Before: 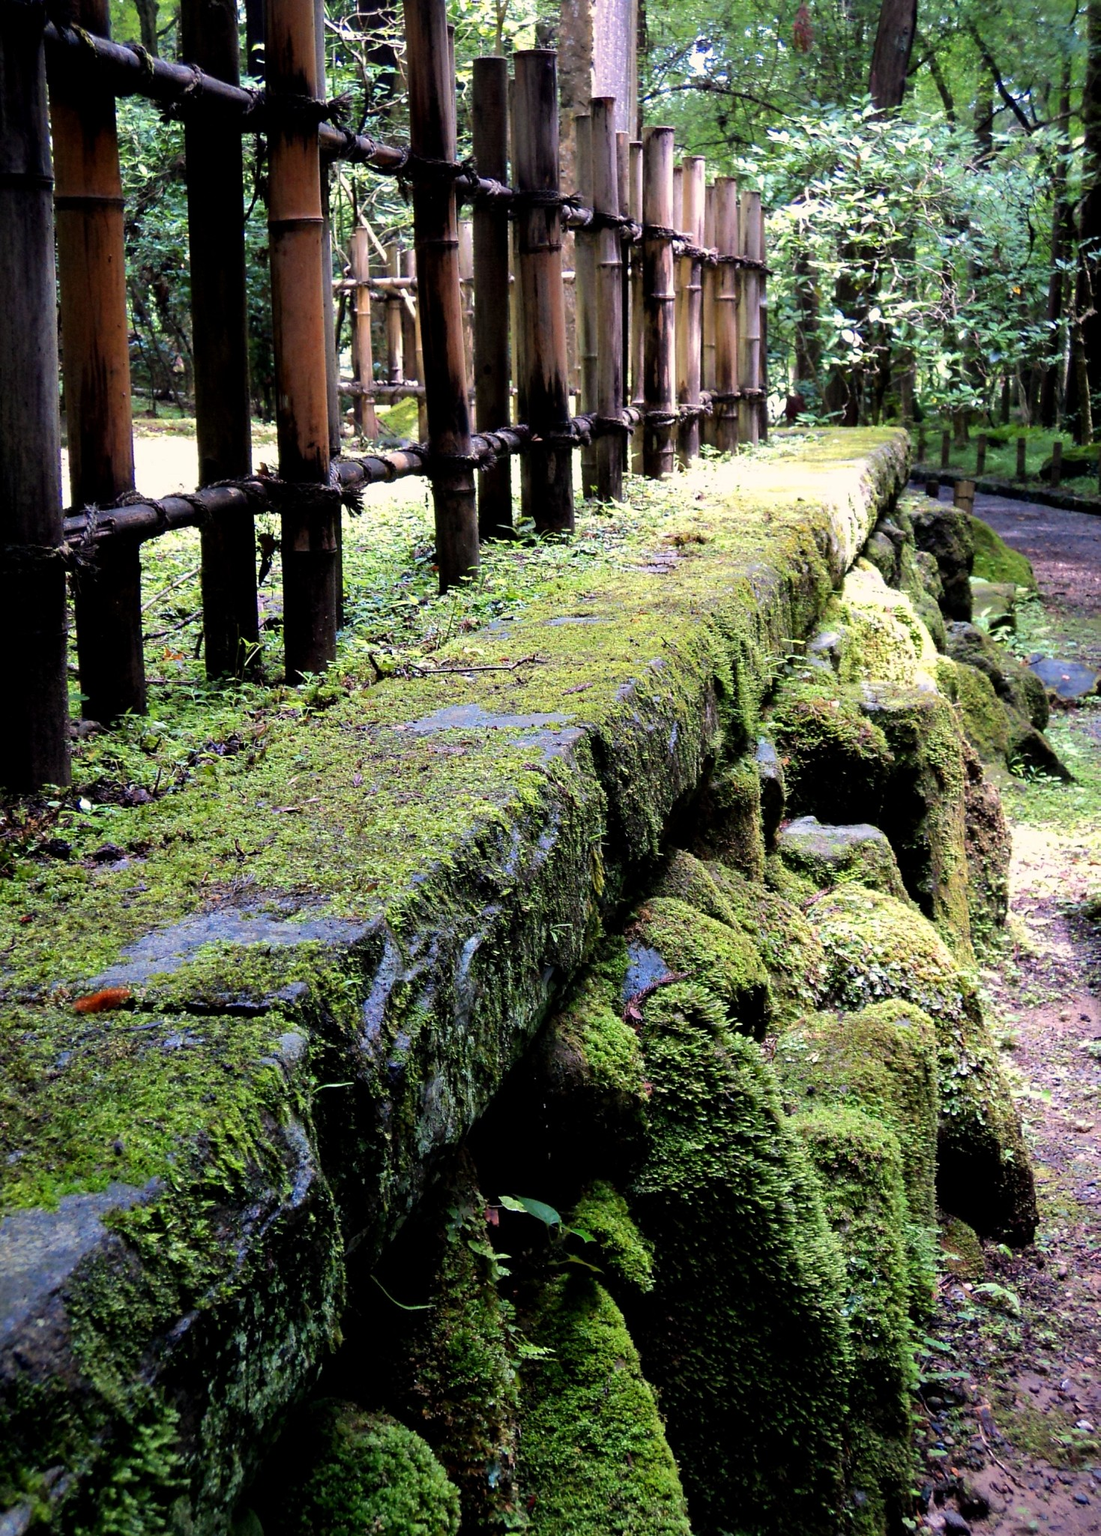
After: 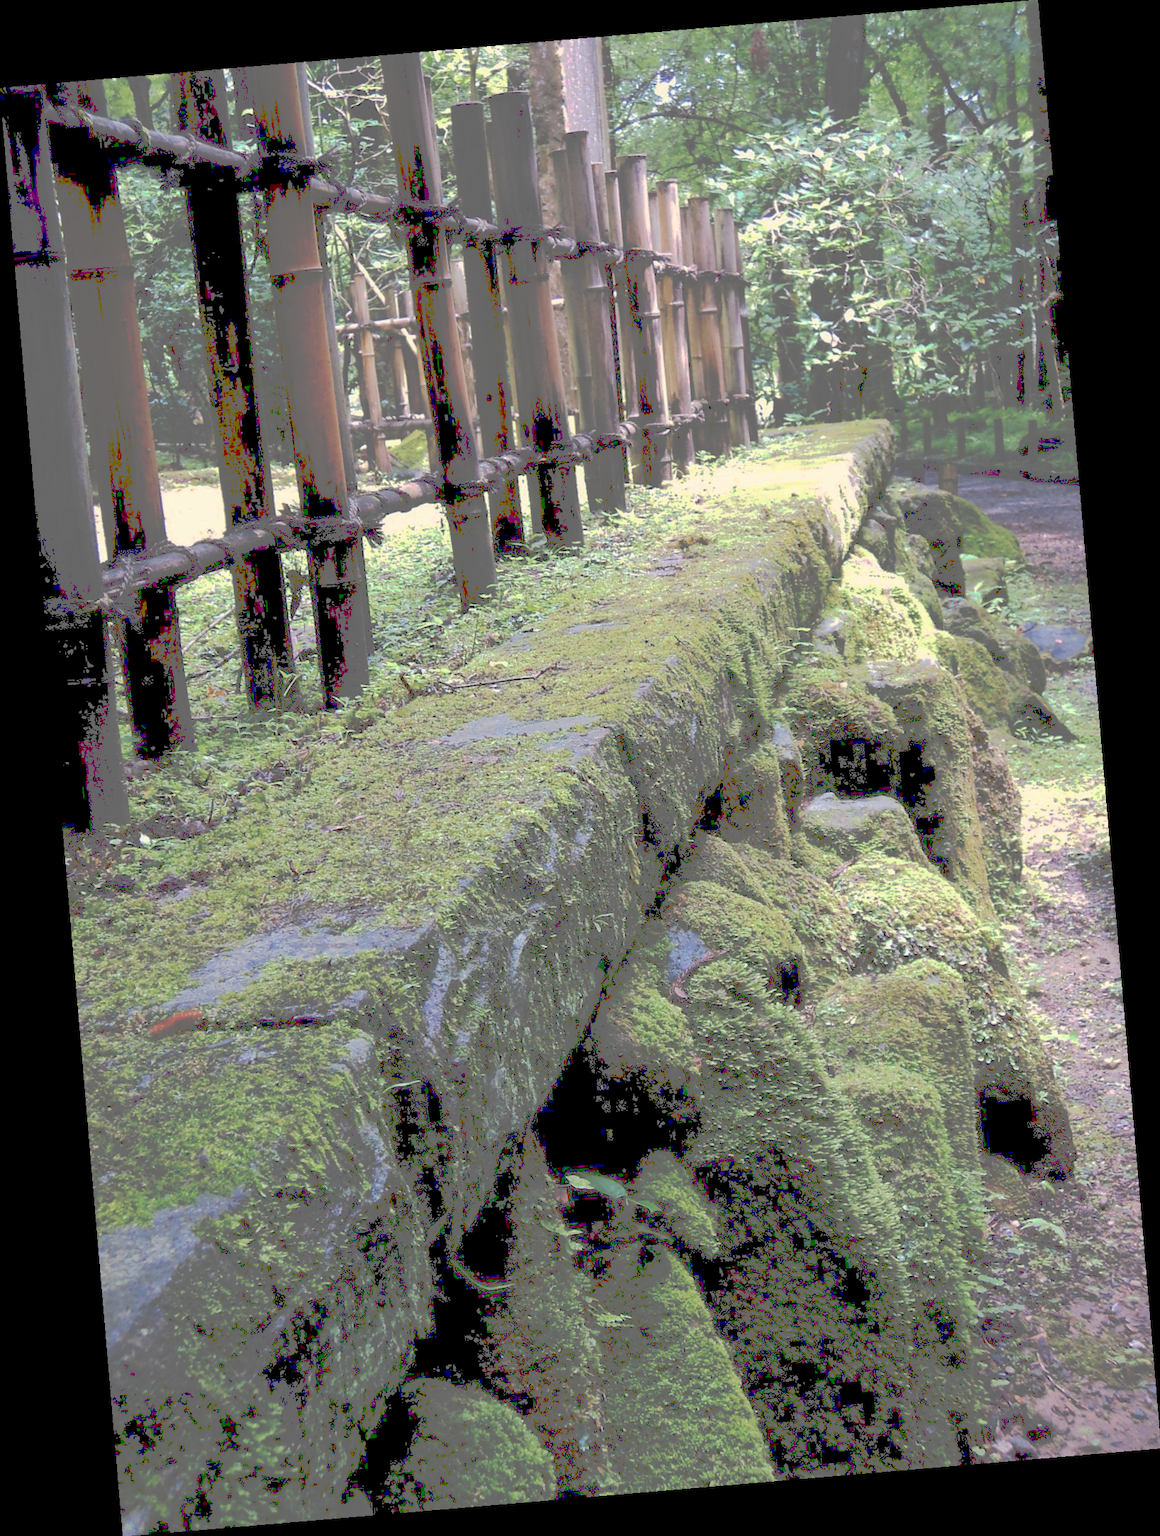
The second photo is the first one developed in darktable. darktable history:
tone curve: curves: ch0 [(0, 0) (0.003, 0.43) (0.011, 0.433) (0.025, 0.434) (0.044, 0.436) (0.069, 0.439) (0.1, 0.442) (0.136, 0.446) (0.177, 0.449) (0.224, 0.454) (0.277, 0.462) (0.335, 0.488) (0.399, 0.524) (0.468, 0.566) (0.543, 0.615) (0.623, 0.666) (0.709, 0.718) (0.801, 0.761) (0.898, 0.801) (1, 1)], preserve colors none
rotate and perspective: rotation -4.86°, automatic cropping off
